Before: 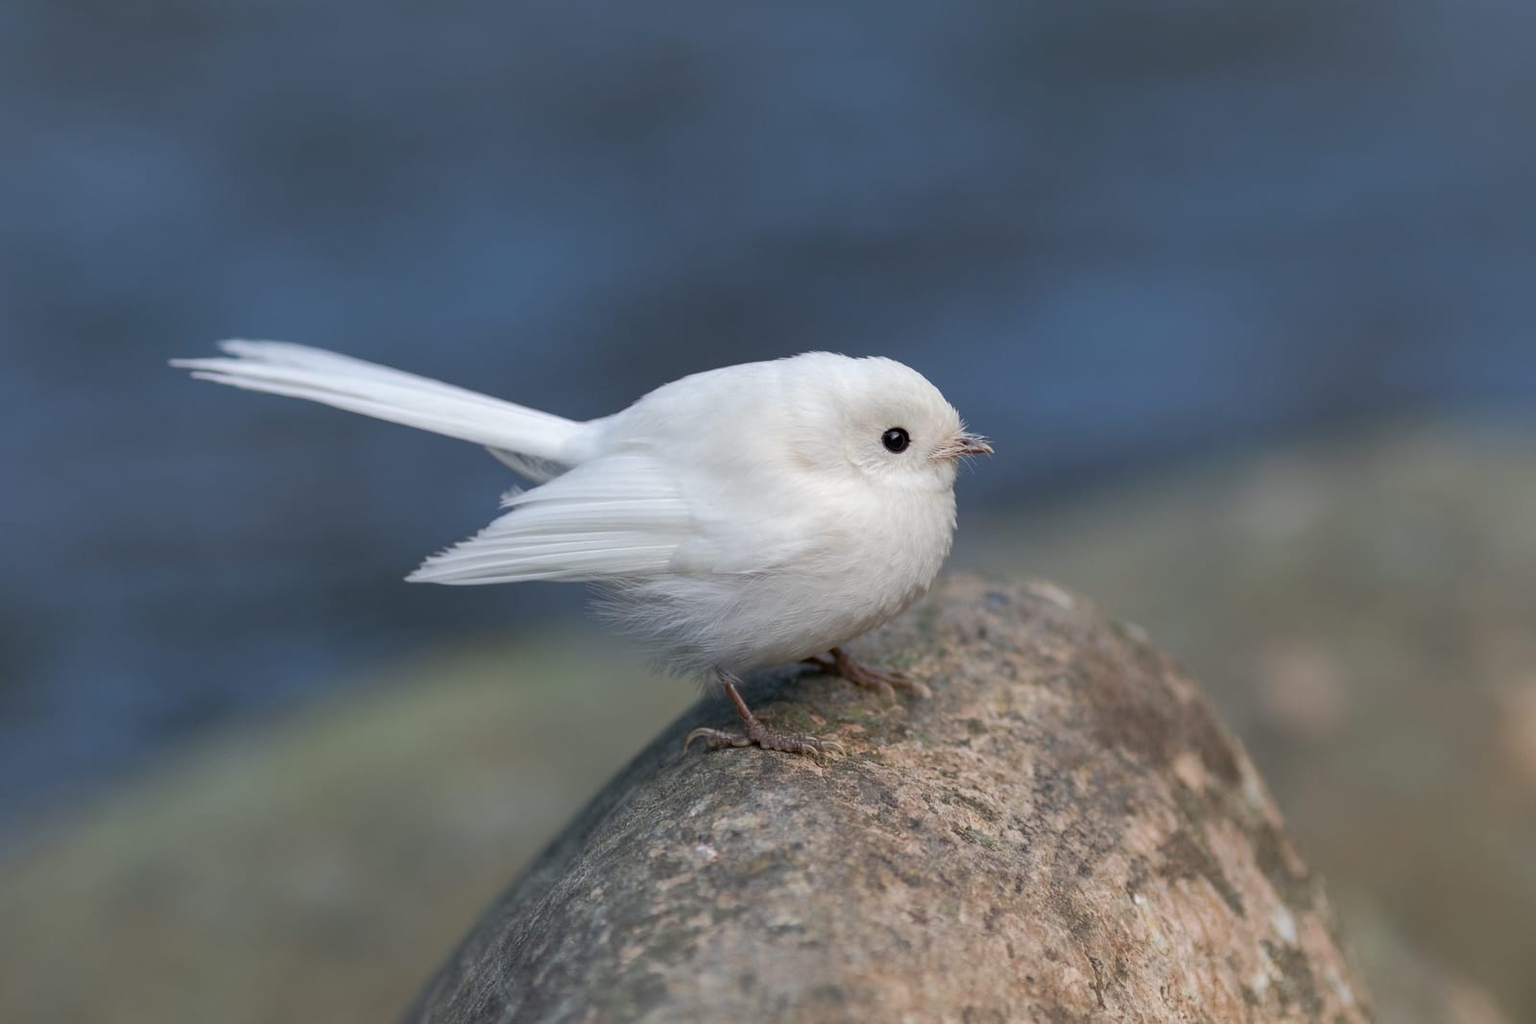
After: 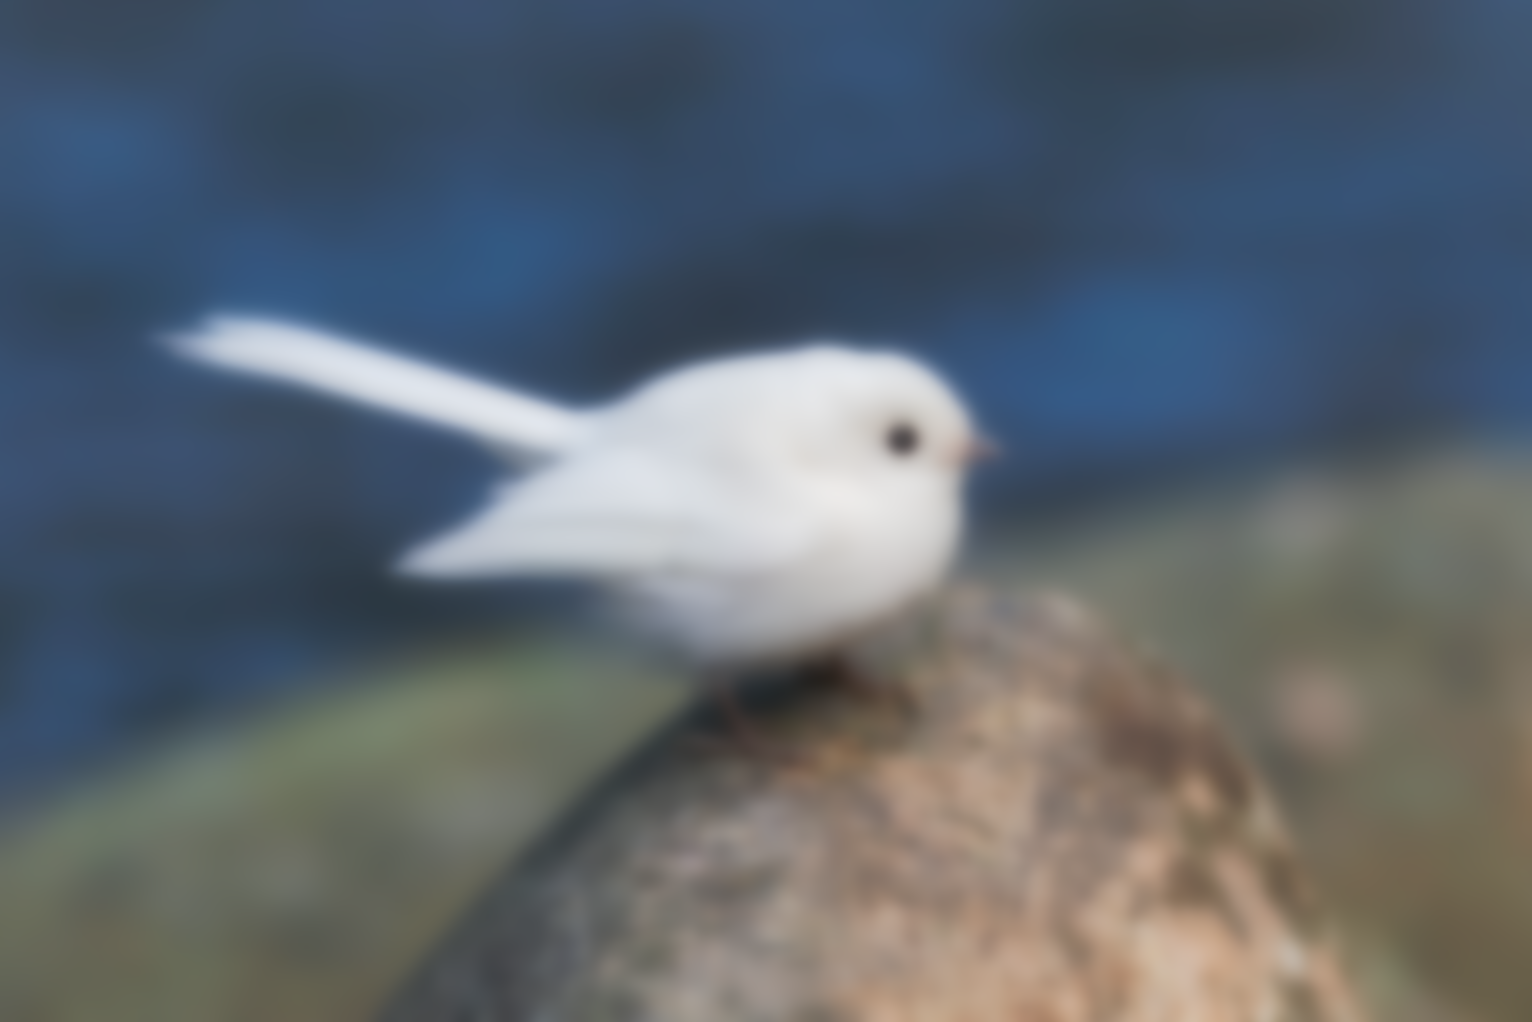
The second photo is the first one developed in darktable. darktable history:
tone curve: curves: ch0 [(0, 0) (0.003, 0.003) (0.011, 0.012) (0.025, 0.023) (0.044, 0.04) (0.069, 0.056) (0.1, 0.082) (0.136, 0.107) (0.177, 0.144) (0.224, 0.186) (0.277, 0.237) (0.335, 0.297) (0.399, 0.37) (0.468, 0.465) (0.543, 0.567) (0.623, 0.68) (0.709, 0.782) (0.801, 0.86) (0.898, 0.924) (1, 1)], preserve colors none
lowpass: on, module defaults
crop and rotate: angle -1.69°
